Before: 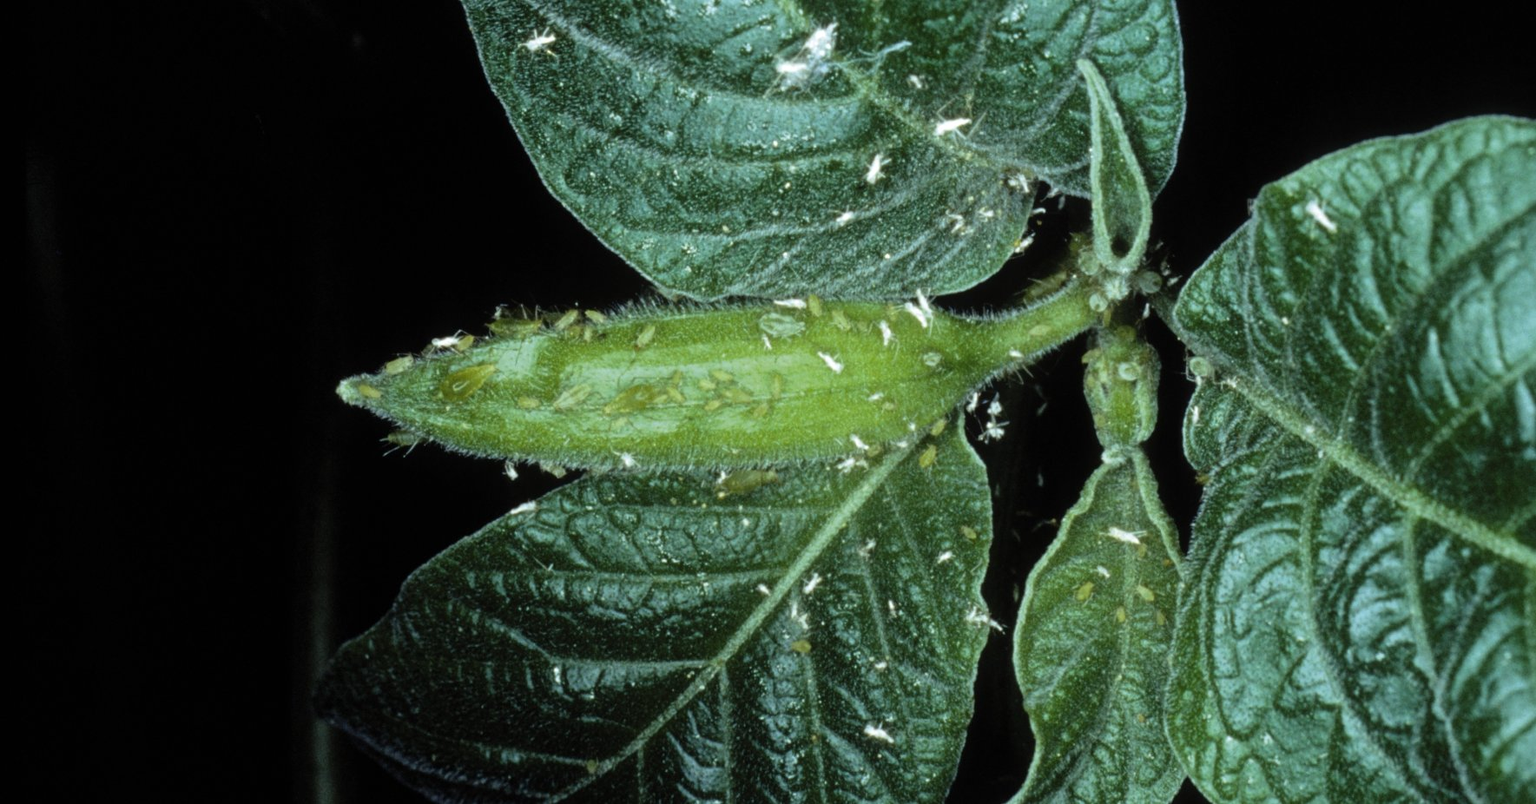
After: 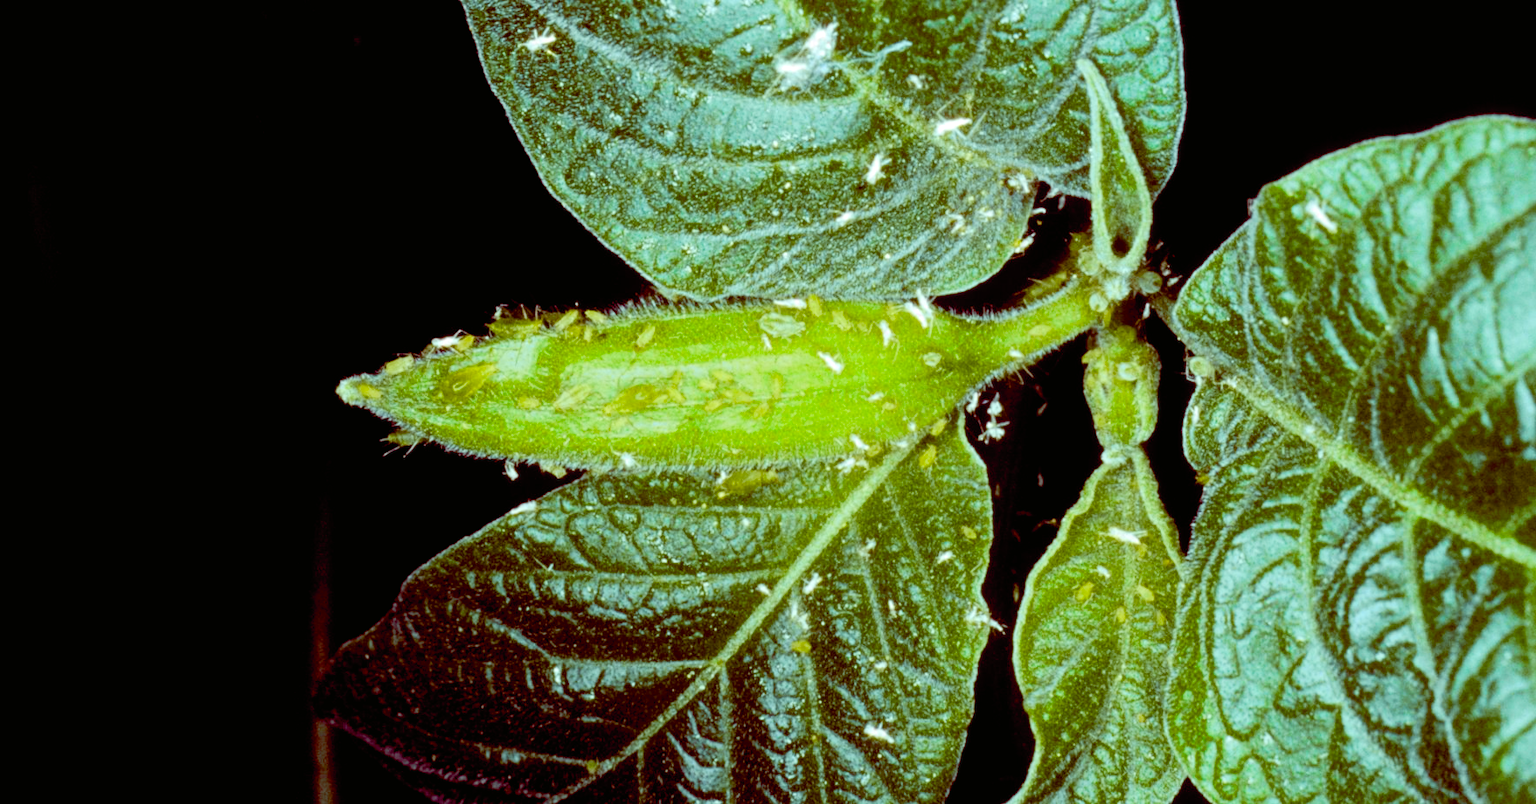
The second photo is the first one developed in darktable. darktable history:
tone curve: curves: ch0 [(0, 0.005) (0.103, 0.097) (0.18, 0.207) (0.384, 0.465) (0.491, 0.585) (0.629, 0.726) (0.84, 0.866) (1, 0.947)]; ch1 [(0, 0) (0.172, 0.123) (0.324, 0.253) (0.396, 0.388) (0.478, 0.461) (0.499, 0.497) (0.532, 0.515) (0.57, 0.584) (0.635, 0.675) (0.805, 0.892) (1, 1)]; ch2 [(0, 0) (0.411, 0.424) (0.496, 0.501) (0.515, 0.507) (0.553, 0.562) (0.604, 0.642) (0.708, 0.768) (0.839, 0.916) (1, 1)], color space Lab, independent channels, preserve colors none
color balance rgb: global offset › luminance -0.193%, global offset › chroma 0.265%, perceptual saturation grading › global saturation 0.689%, perceptual saturation grading › highlights -16.658%, perceptual saturation grading › mid-tones 33.299%, perceptual saturation grading › shadows 50.457%, perceptual brilliance grading › global brilliance 10.318%, perceptual brilliance grading › shadows 14.579%, global vibrance 20%
